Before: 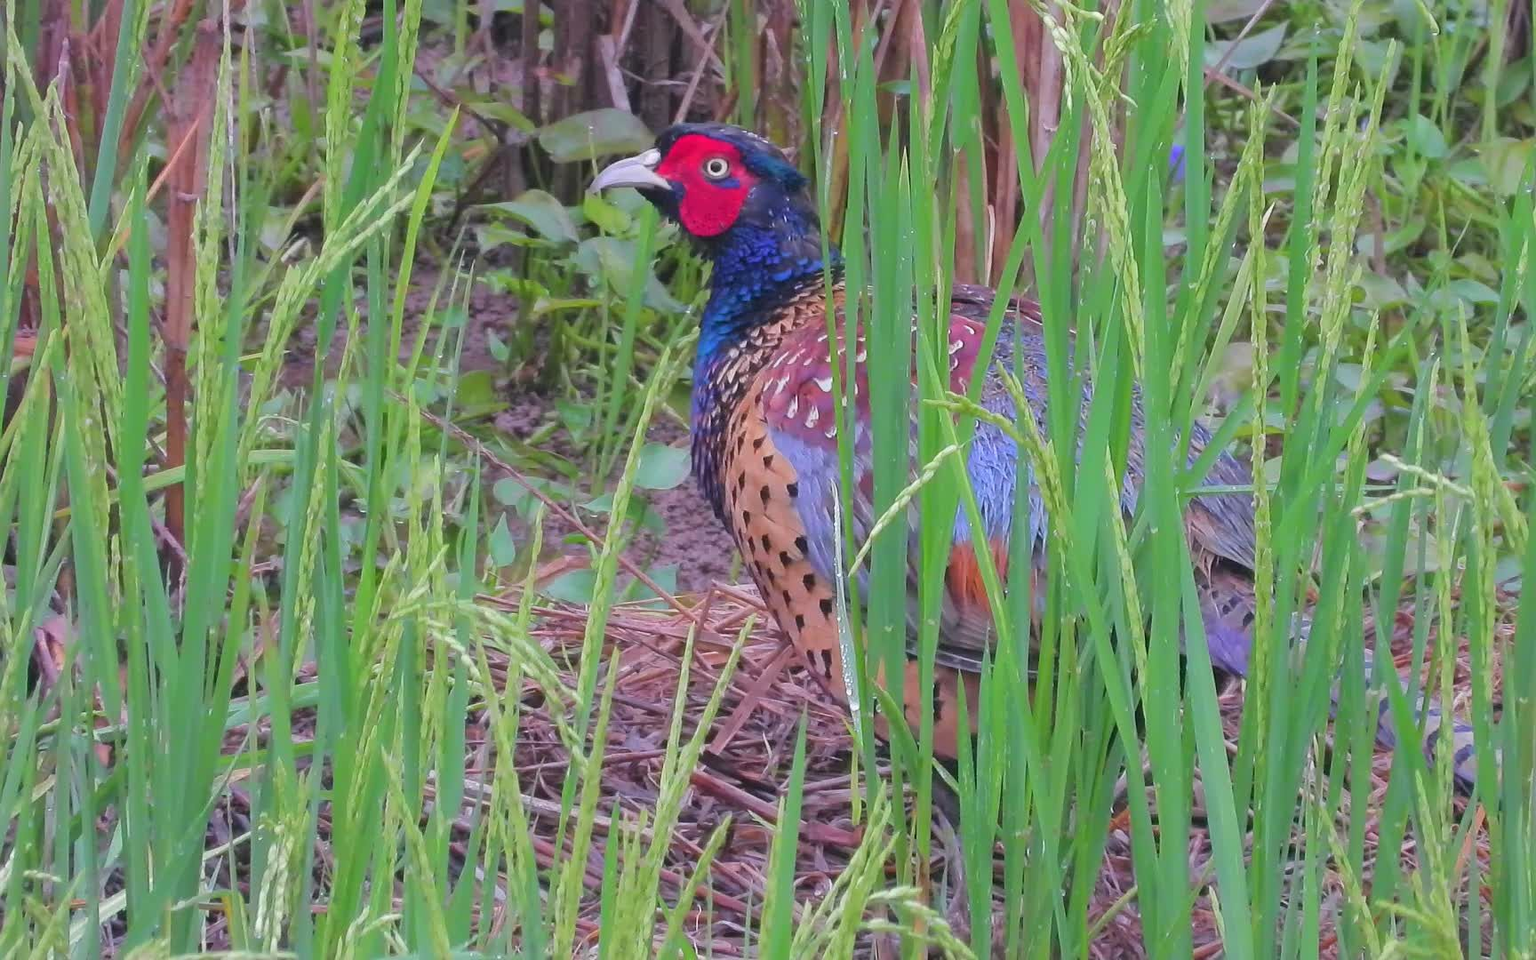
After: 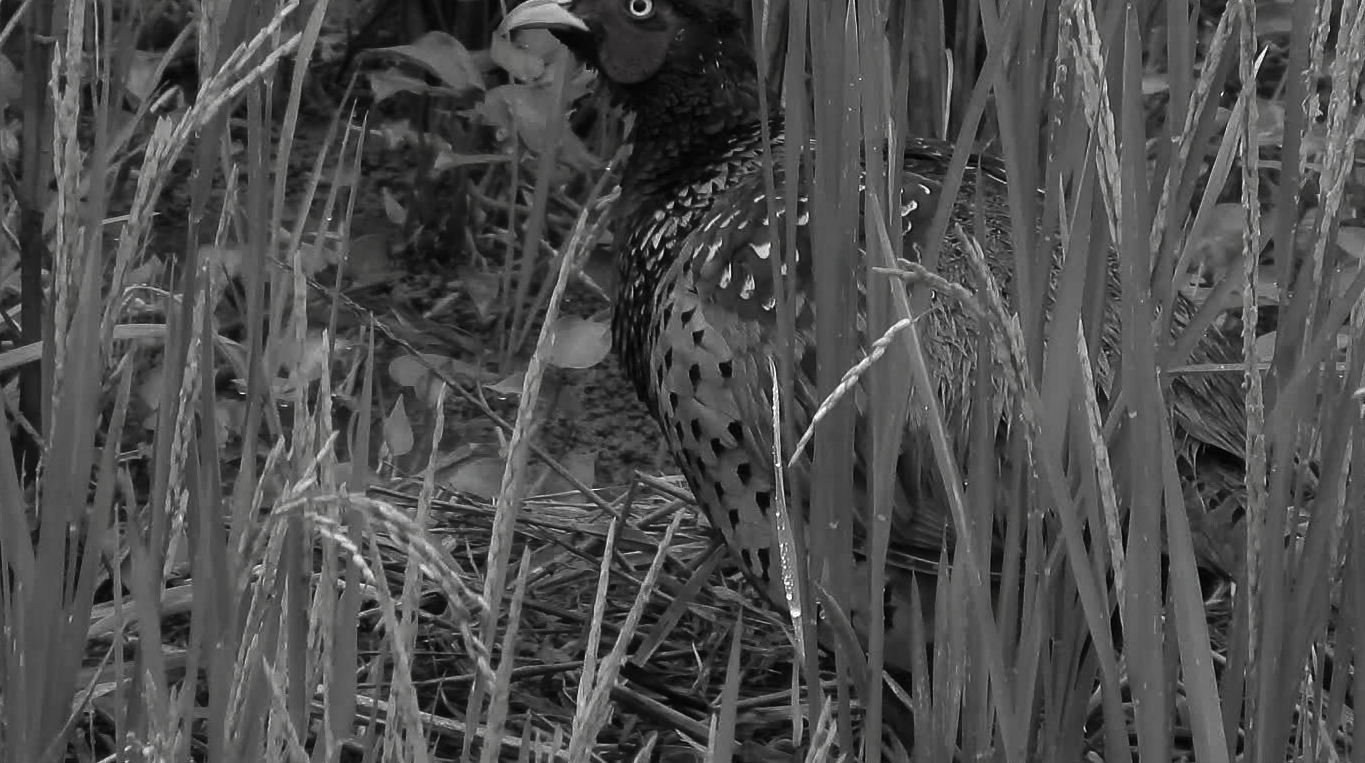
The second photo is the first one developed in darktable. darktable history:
exposure: exposure 0.213 EV, compensate highlight preservation false
crop: left 9.662%, top 16.933%, right 11.292%, bottom 12.405%
contrast brightness saturation: contrast -0.026, brightness -0.592, saturation -0.988
